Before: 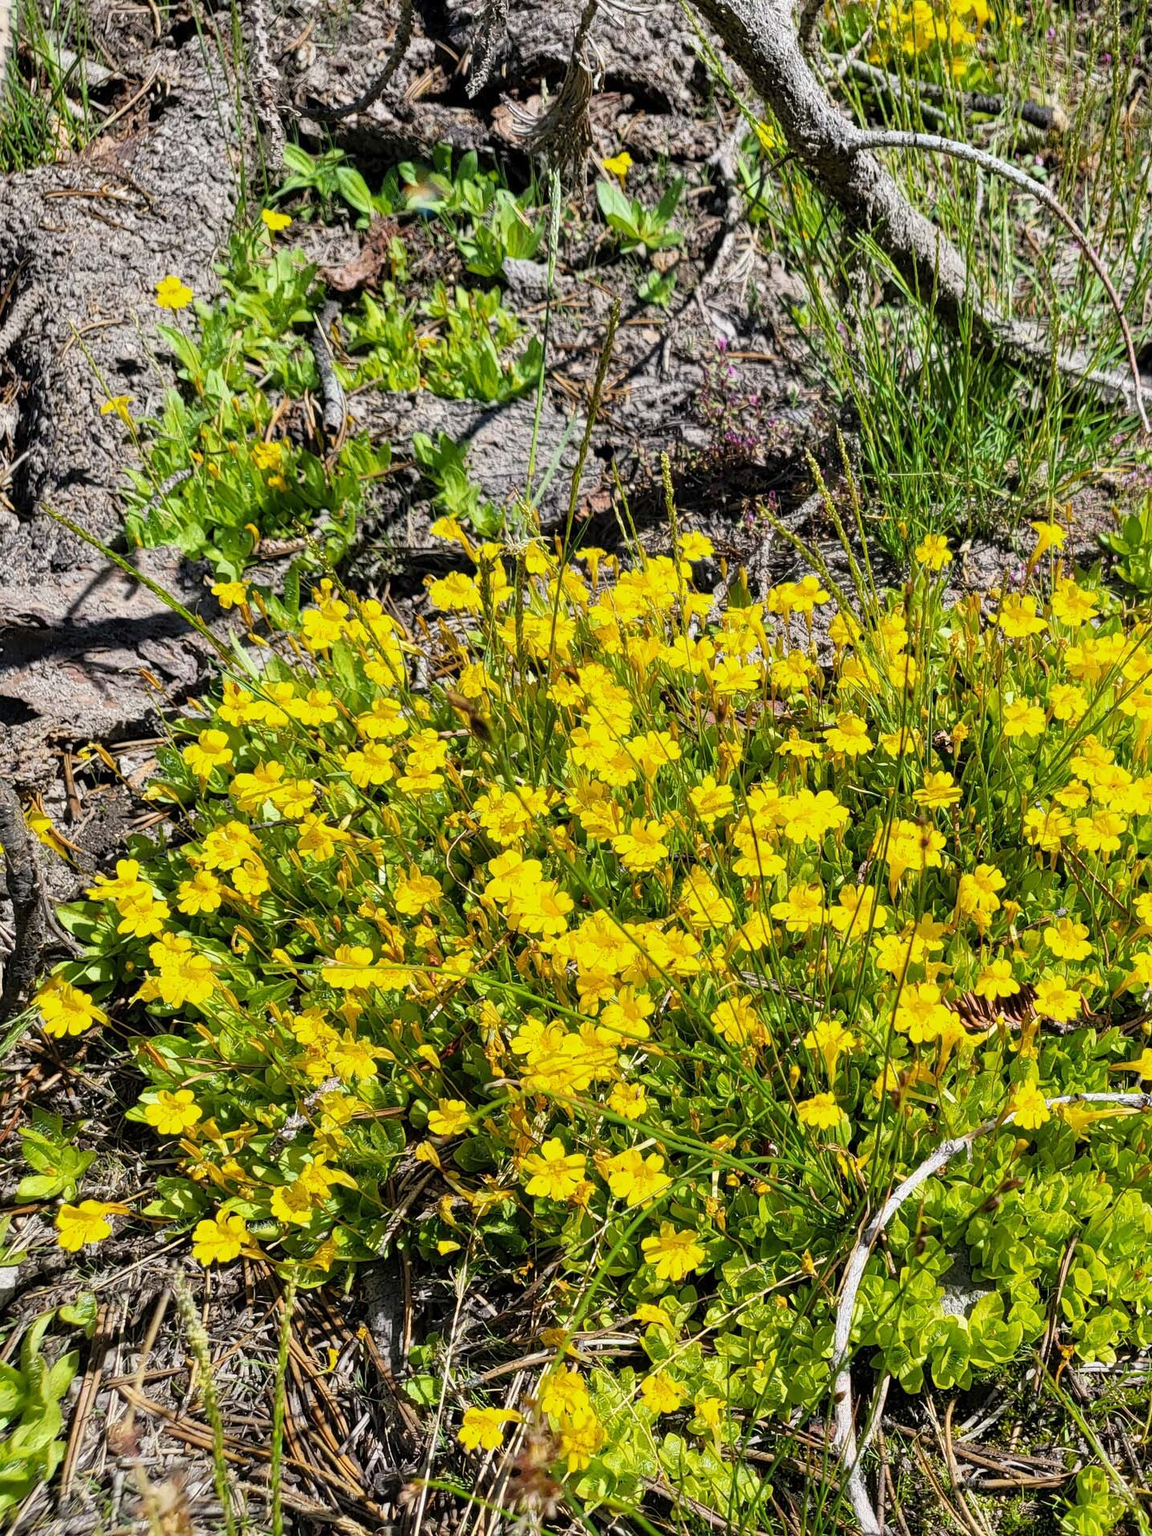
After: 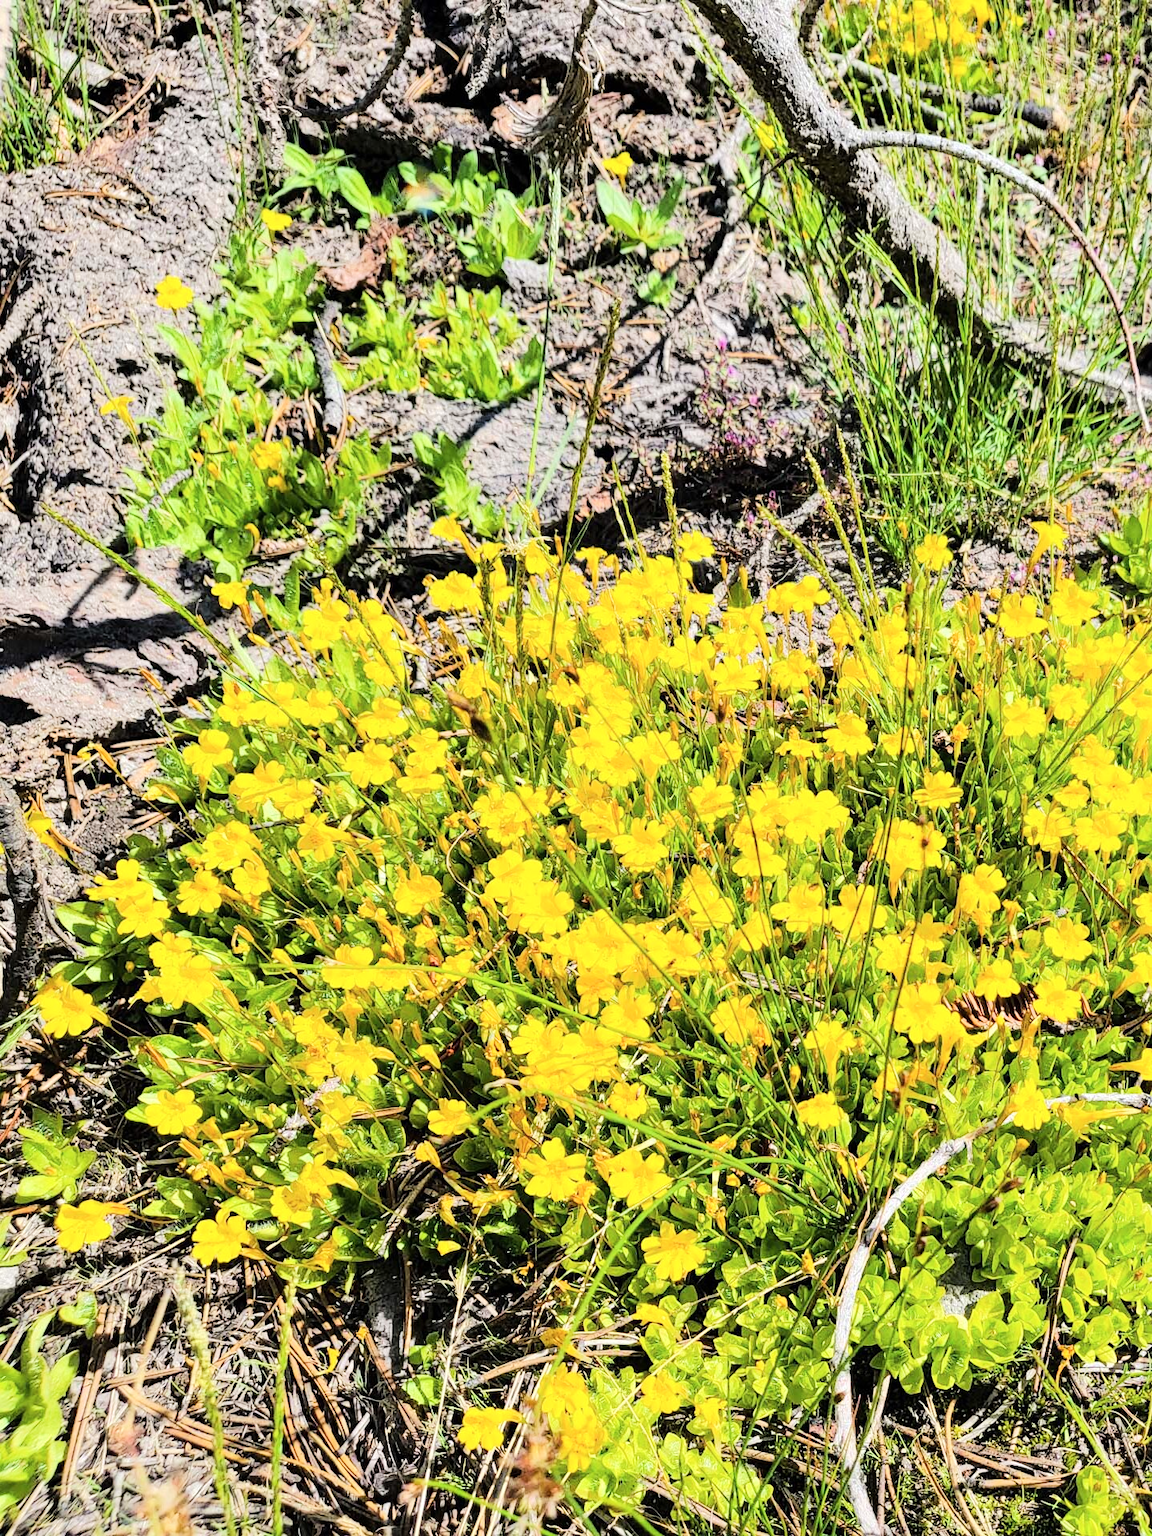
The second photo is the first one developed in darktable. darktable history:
contrast brightness saturation: saturation -0.058
tone equalizer: -7 EV 0.143 EV, -6 EV 0.635 EV, -5 EV 1.14 EV, -4 EV 1.31 EV, -3 EV 1.18 EV, -2 EV 0.6 EV, -1 EV 0.15 EV, edges refinement/feathering 500, mask exposure compensation -1.57 EV, preserve details no
